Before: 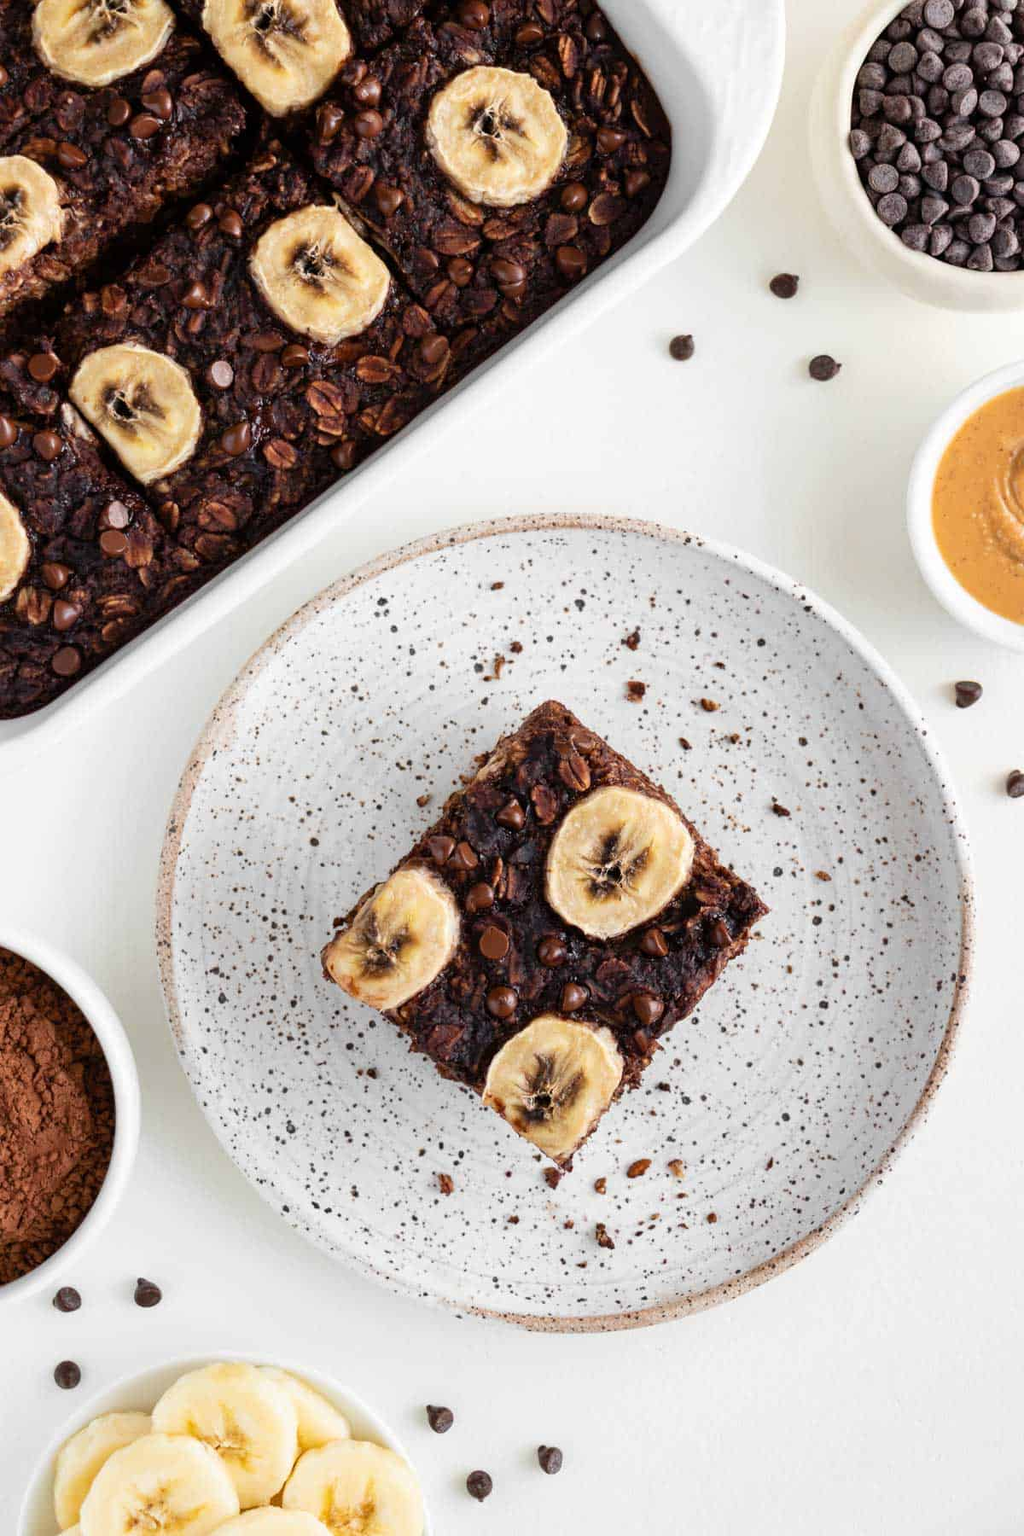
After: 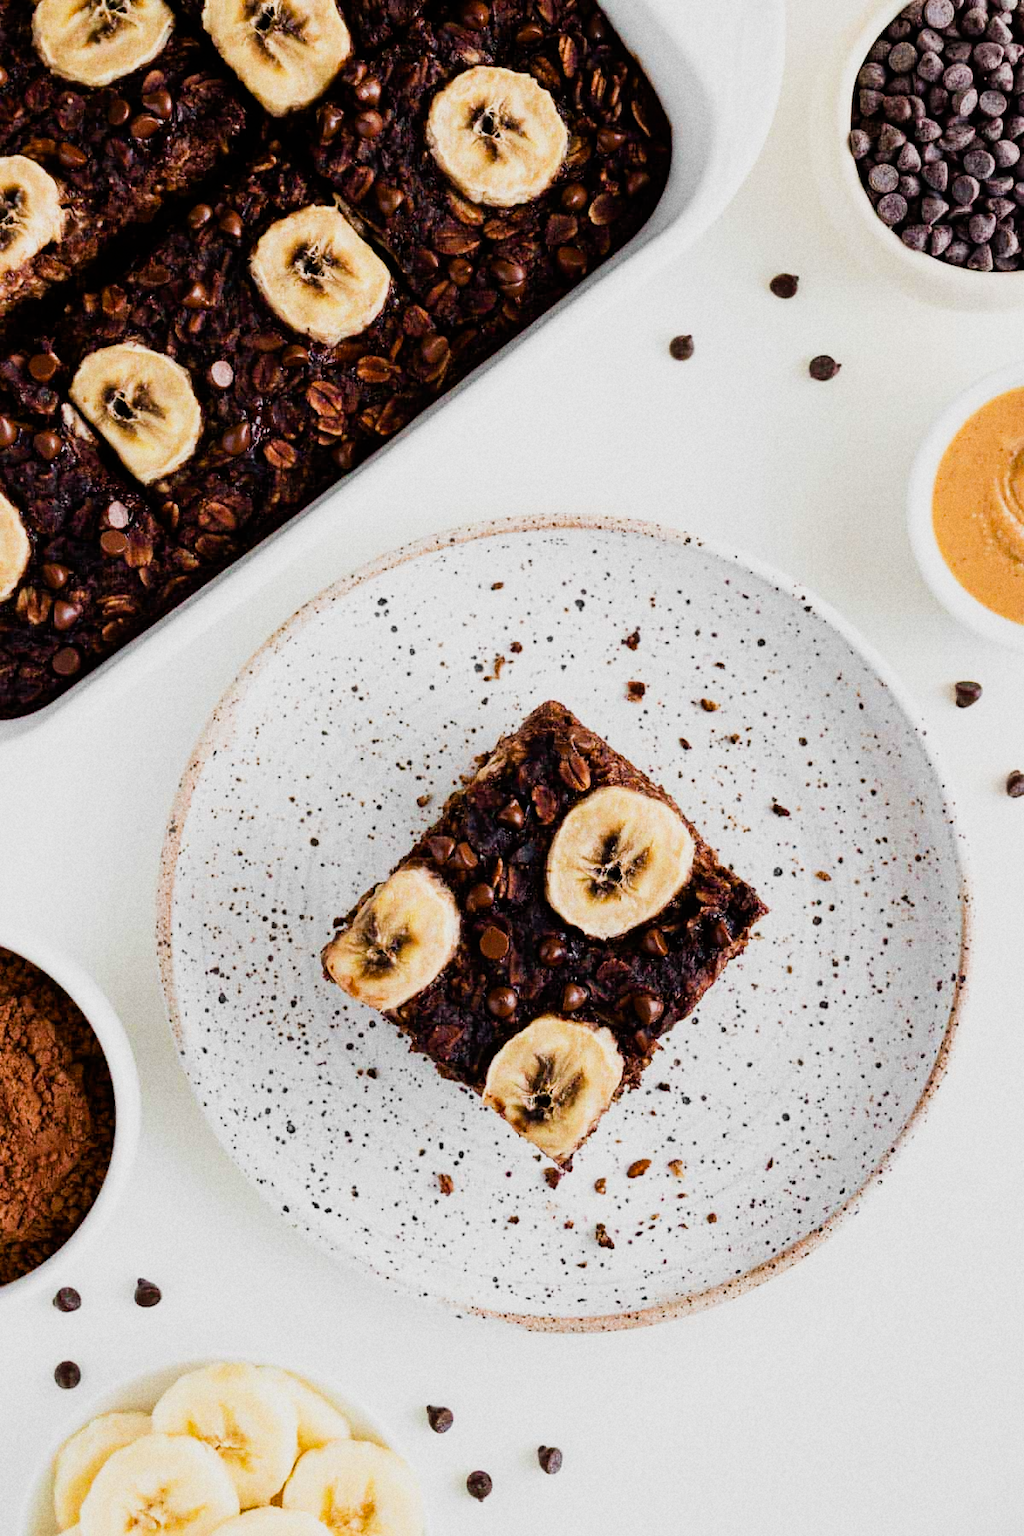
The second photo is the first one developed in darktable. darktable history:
velvia: strength 15%
color balance rgb: on, module defaults
sigmoid: contrast 1.7
grain: coarseness 22.88 ISO
